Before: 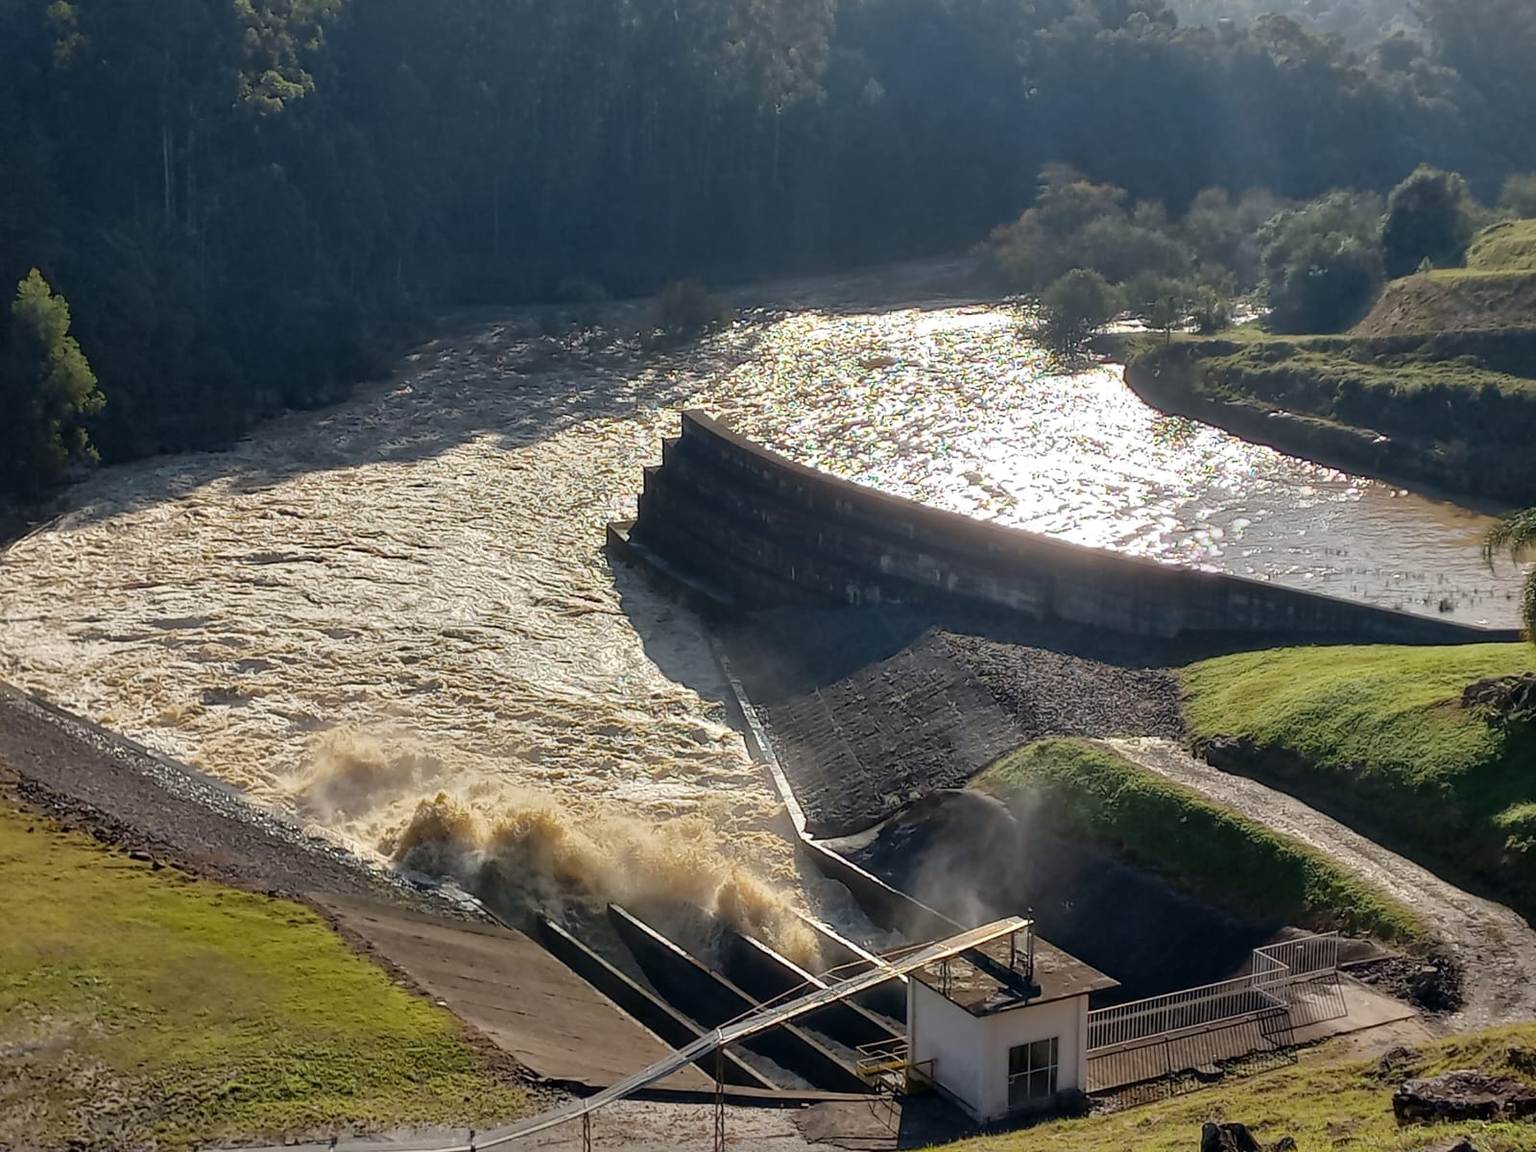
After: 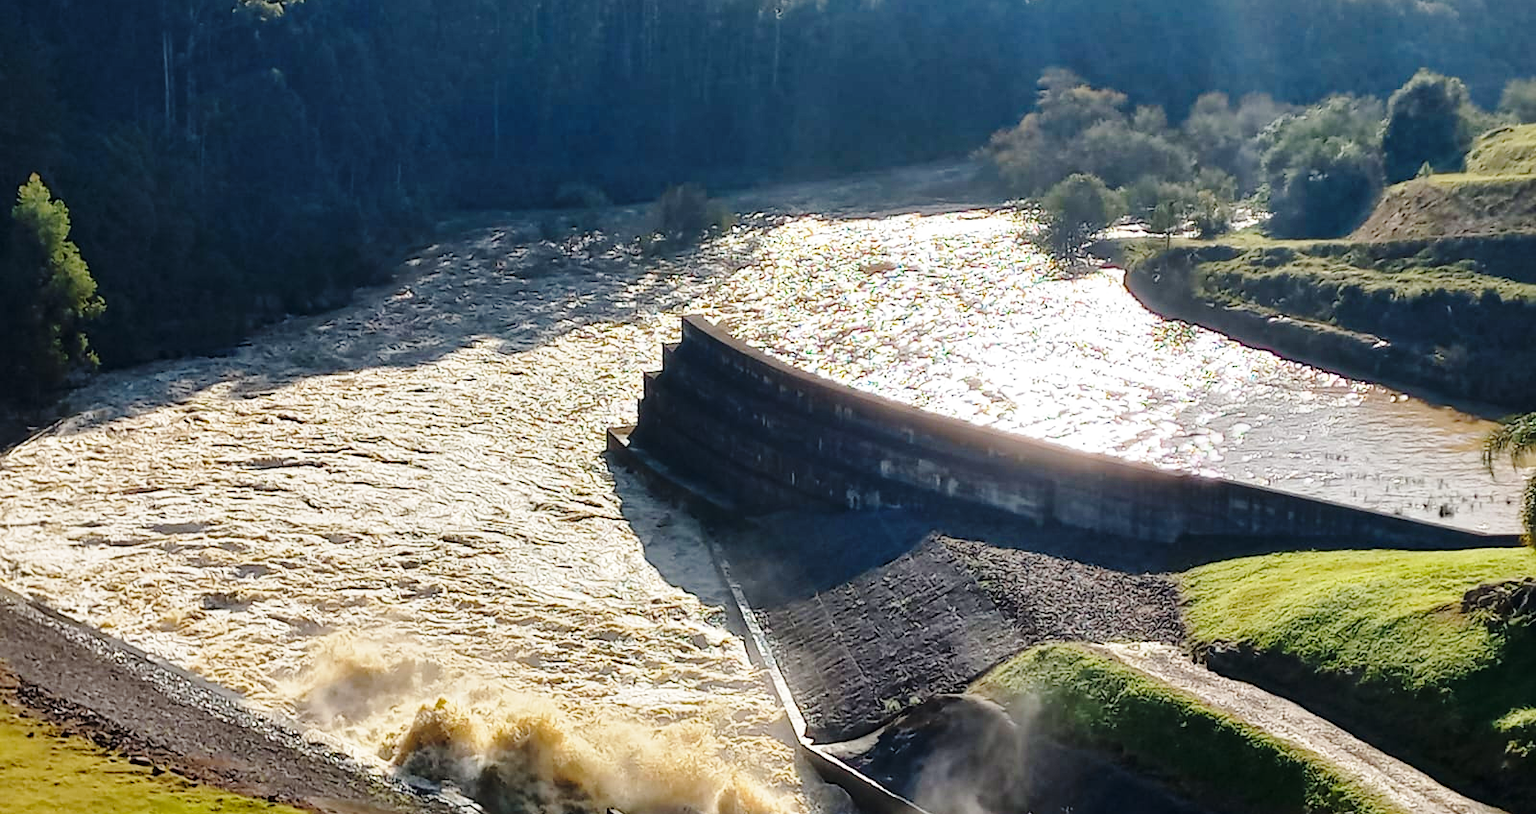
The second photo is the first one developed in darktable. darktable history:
haze removal: compatibility mode true, adaptive false
crop and rotate: top 8.293%, bottom 20.996%
base curve: curves: ch0 [(0, 0) (0.028, 0.03) (0.121, 0.232) (0.46, 0.748) (0.859, 0.968) (1, 1)], preserve colors none
